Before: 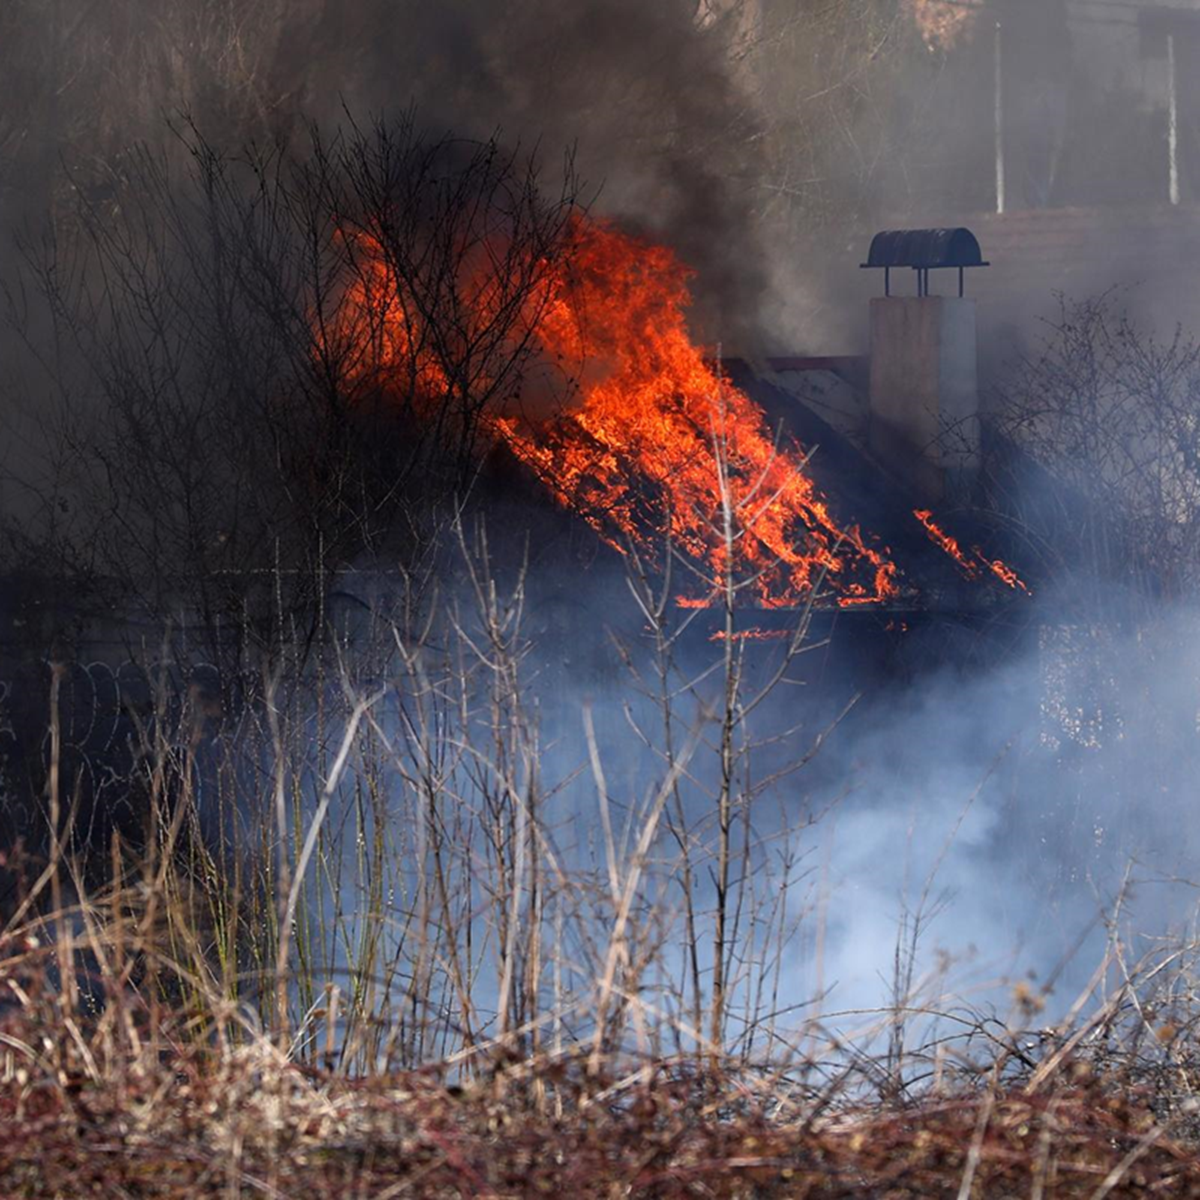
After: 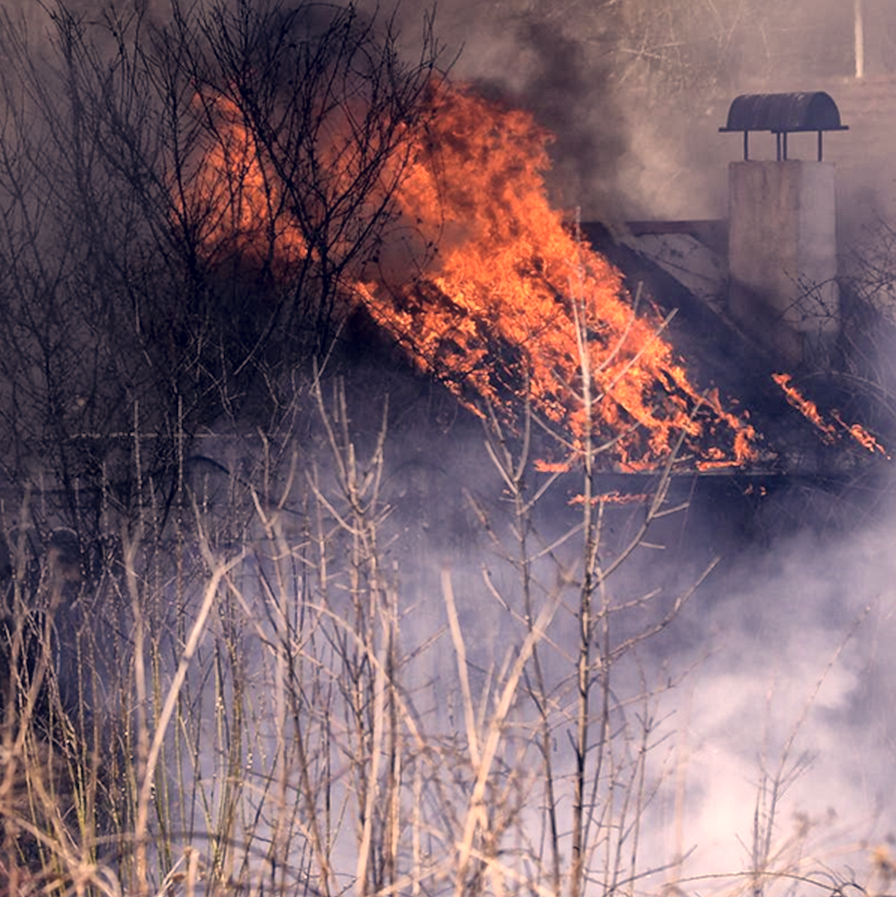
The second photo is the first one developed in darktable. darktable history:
crop and rotate: left 11.831%, top 11.346%, right 13.429%, bottom 13.899%
color balance: output saturation 98.5%
global tonemap: drago (1, 100), detail 1
color correction: highlights a* 19.59, highlights b* 27.49, shadows a* 3.46, shadows b* -17.28, saturation 0.73
